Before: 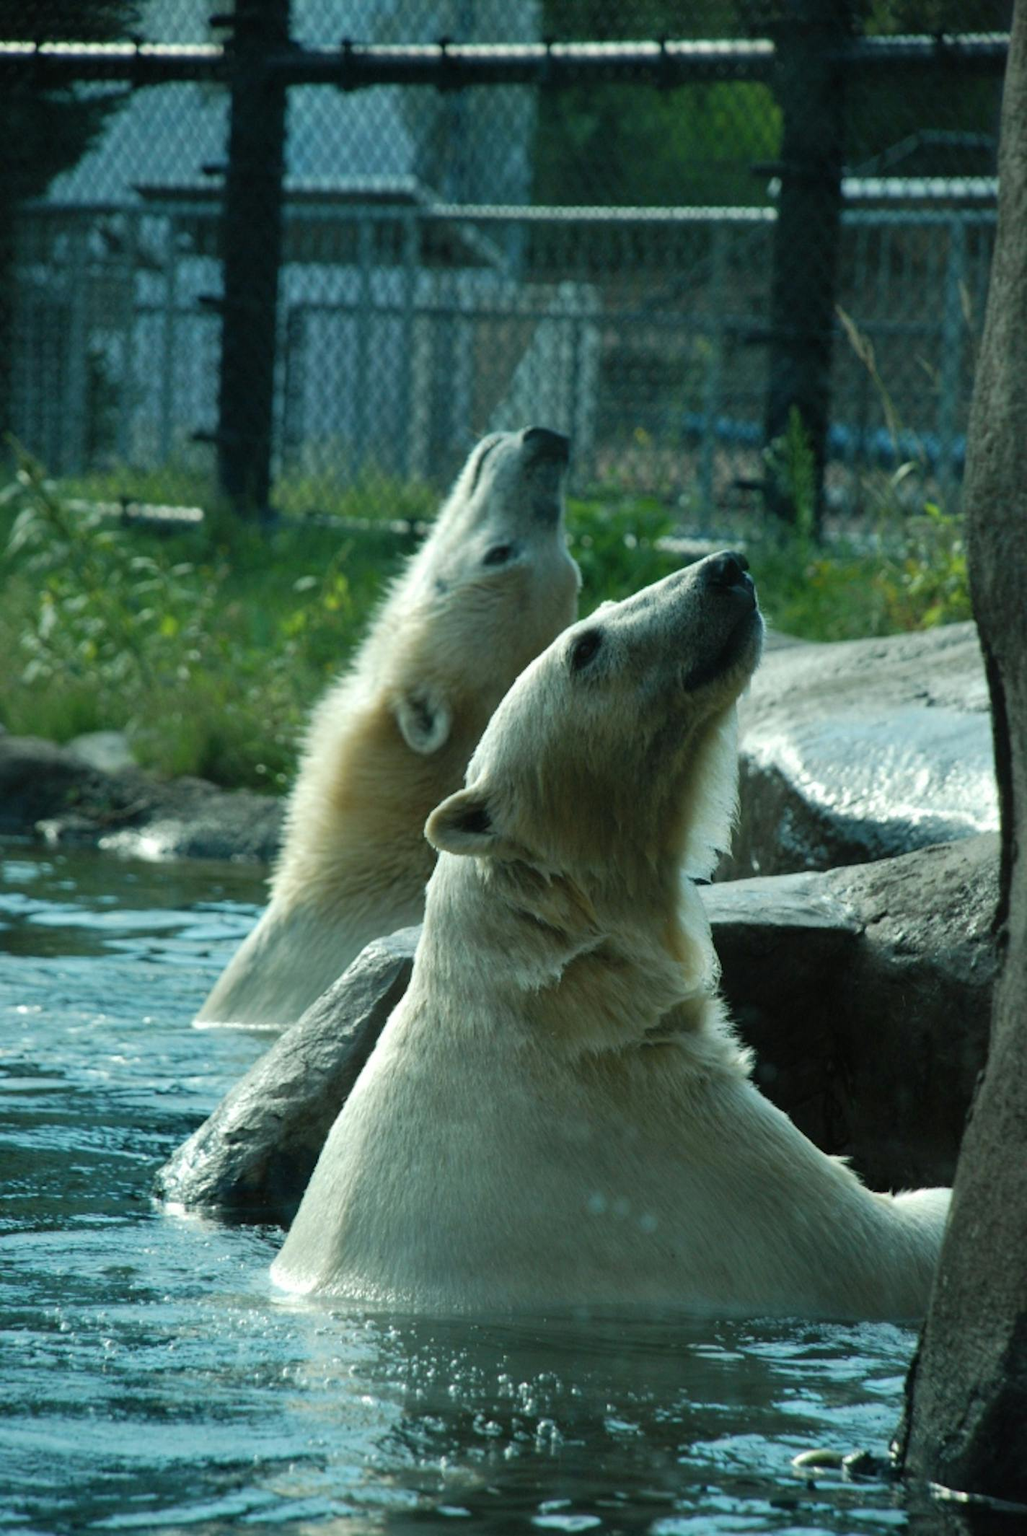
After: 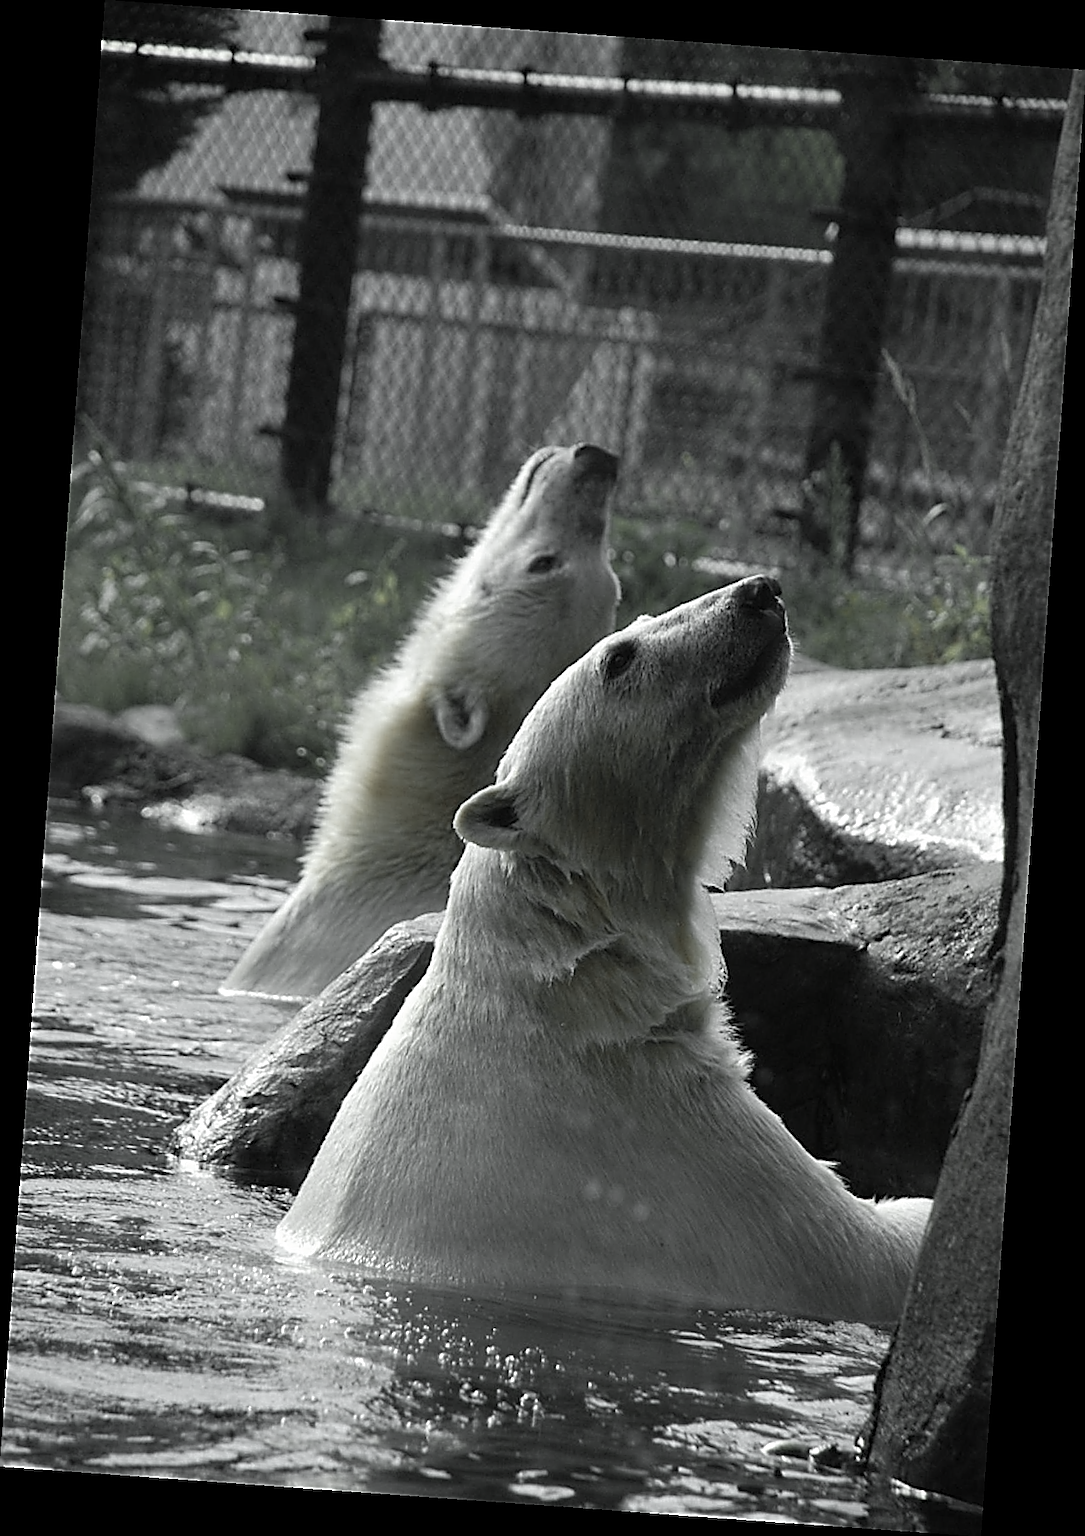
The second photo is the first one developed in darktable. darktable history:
sharpen: amount 2
rotate and perspective: rotation 4.1°, automatic cropping off
color zones: curves: ch0 [(0, 0.613) (0.01, 0.613) (0.245, 0.448) (0.498, 0.529) (0.642, 0.665) (0.879, 0.777) (0.99, 0.613)]; ch1 [(0, 0.035) (0.121, 0.189) (0.259, 0.197) (0.415, 0.061) (0.589, 0.022) (0.732, 0.022) (0.857, 0.026) (0.991, 0.053)]
